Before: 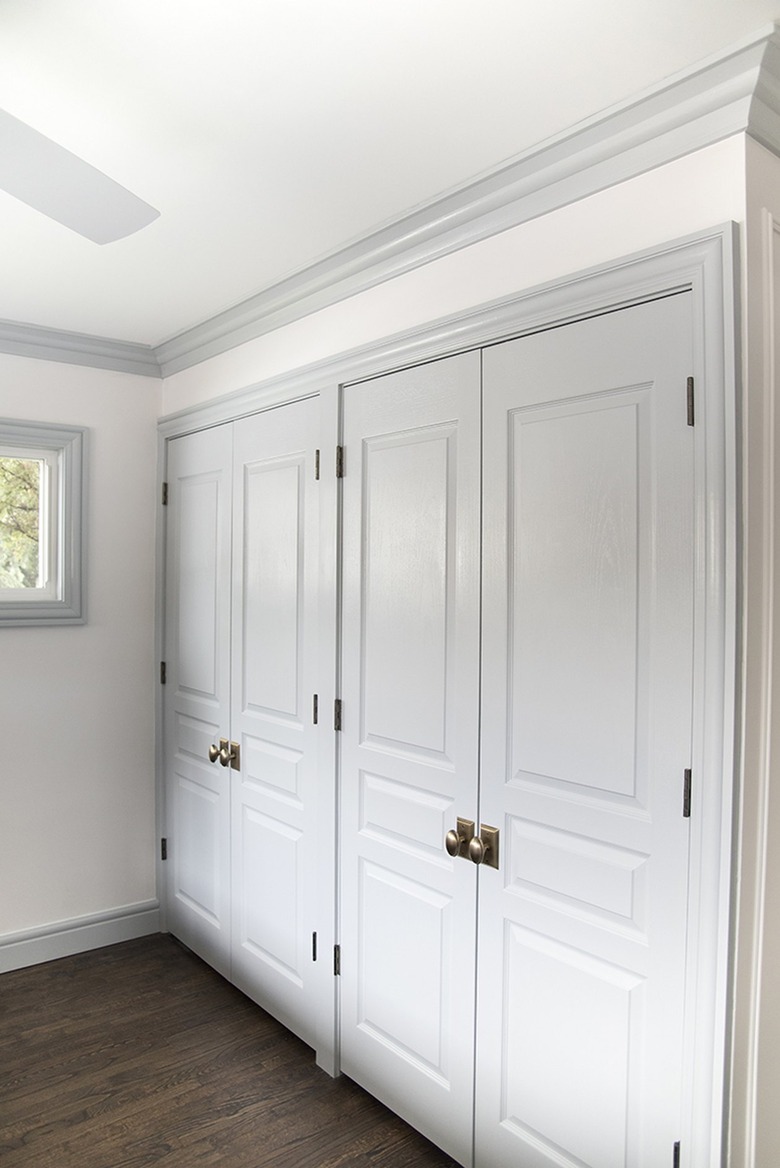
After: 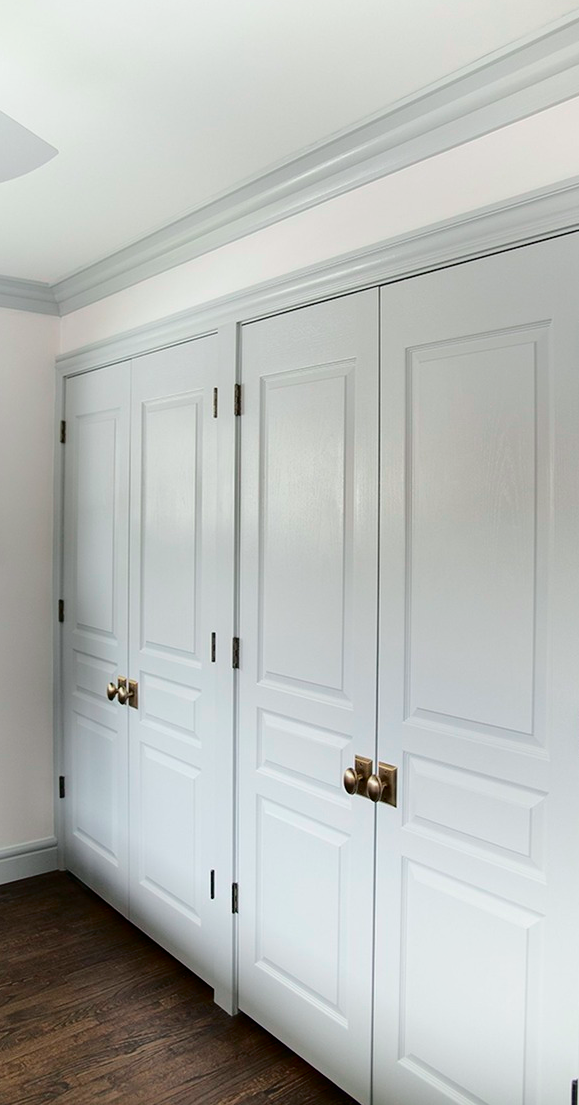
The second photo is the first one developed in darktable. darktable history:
crop and rotate: left 13.205%, top 5.31%, right 12.521%
tone curve: curves: ch0 [(0, 0) (0.181, 0.087) (0.498, 0.485) (0.78, 0.742) (0.993, 0.954)]; ch1 [(0, 0) (0.311, 0.149) (0.395, 0.349) (0.488, 0.477) (0.612, 0.641) (1, 1)]; ch2 [(0, 0) (0.5, 0.5) (0.638, 0.667) (1, 1)], color space Lab, independent channels, preserve colors none
